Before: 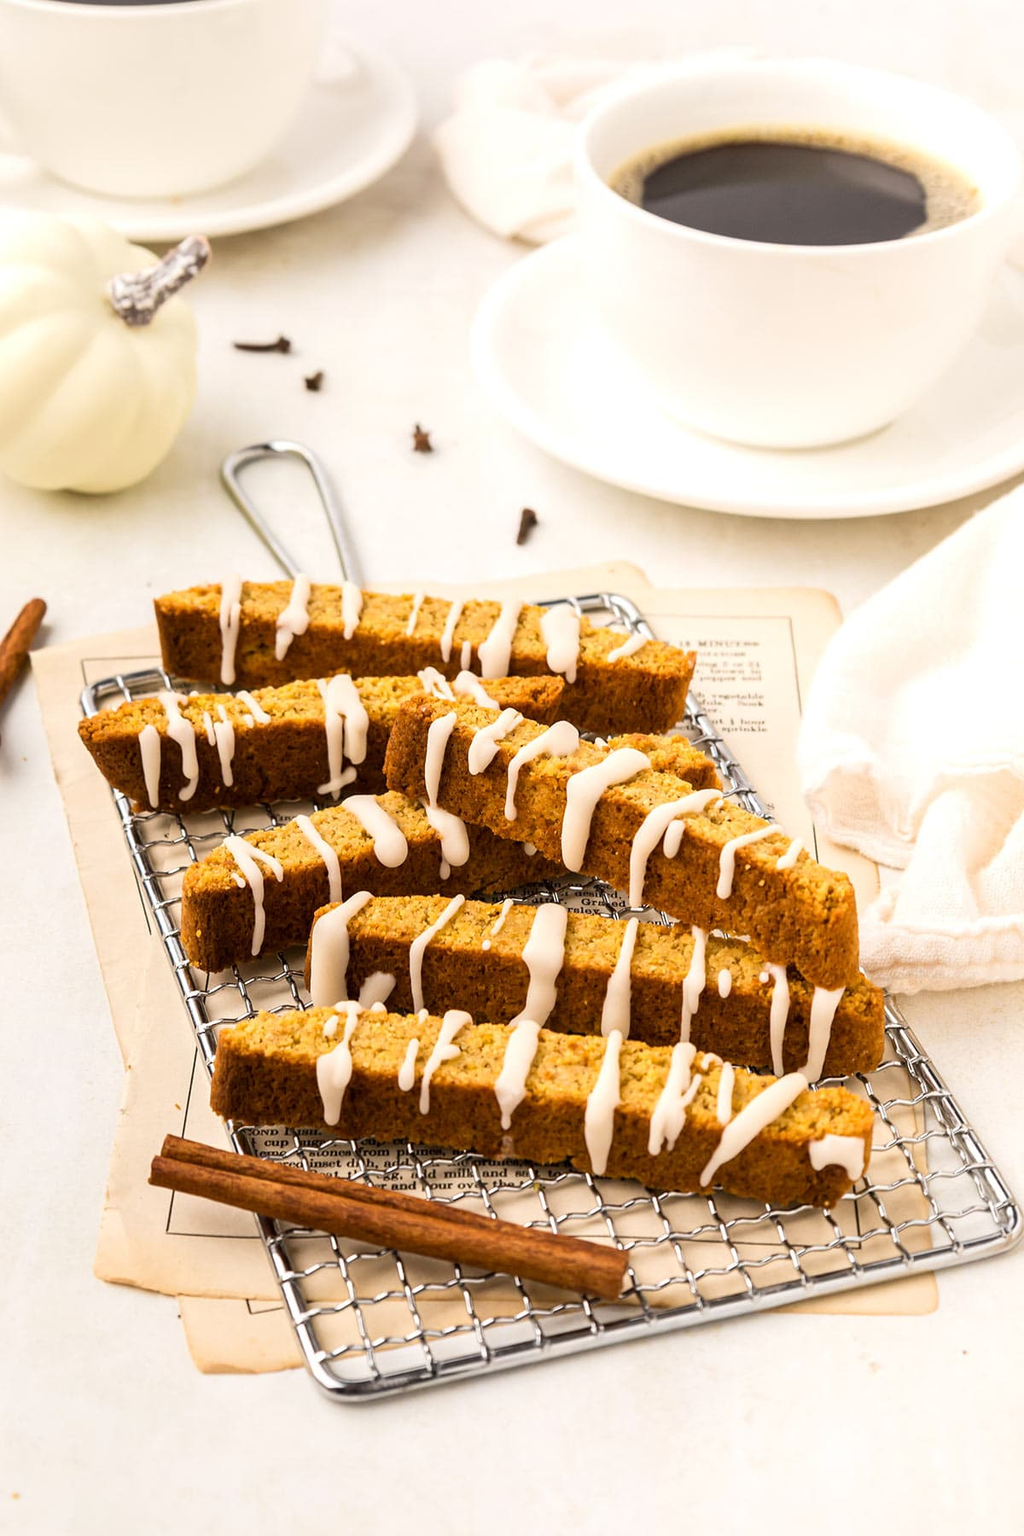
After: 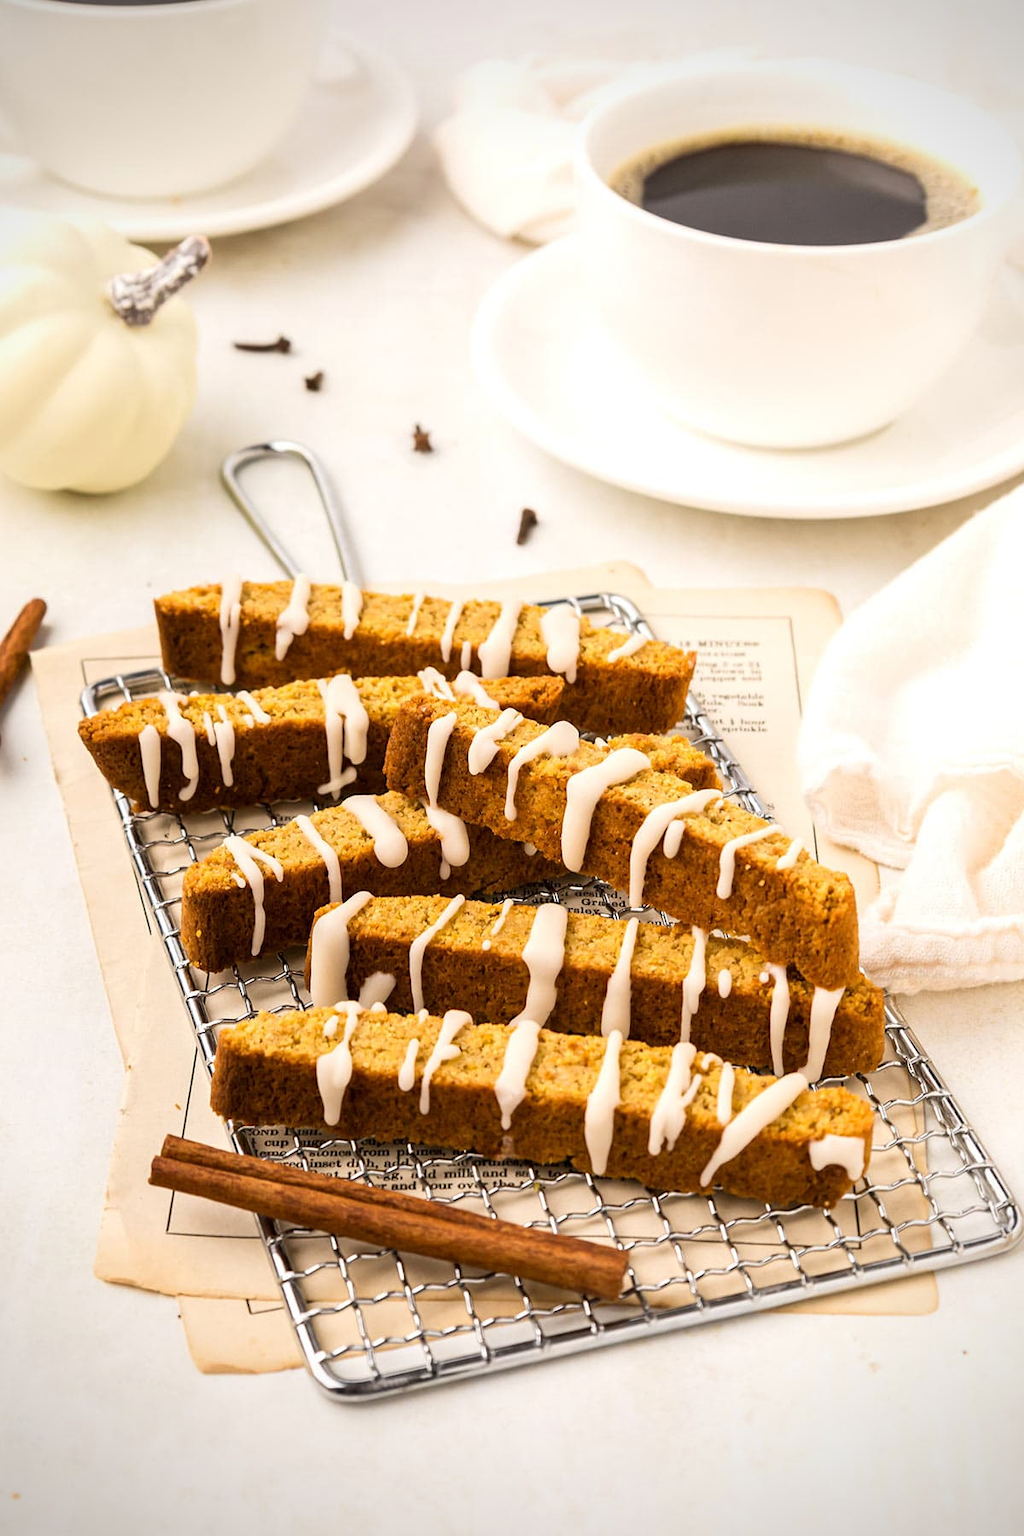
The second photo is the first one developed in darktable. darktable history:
vignetting: fall-off radius 60.87%, brightness -0.644, saturation -0.012
